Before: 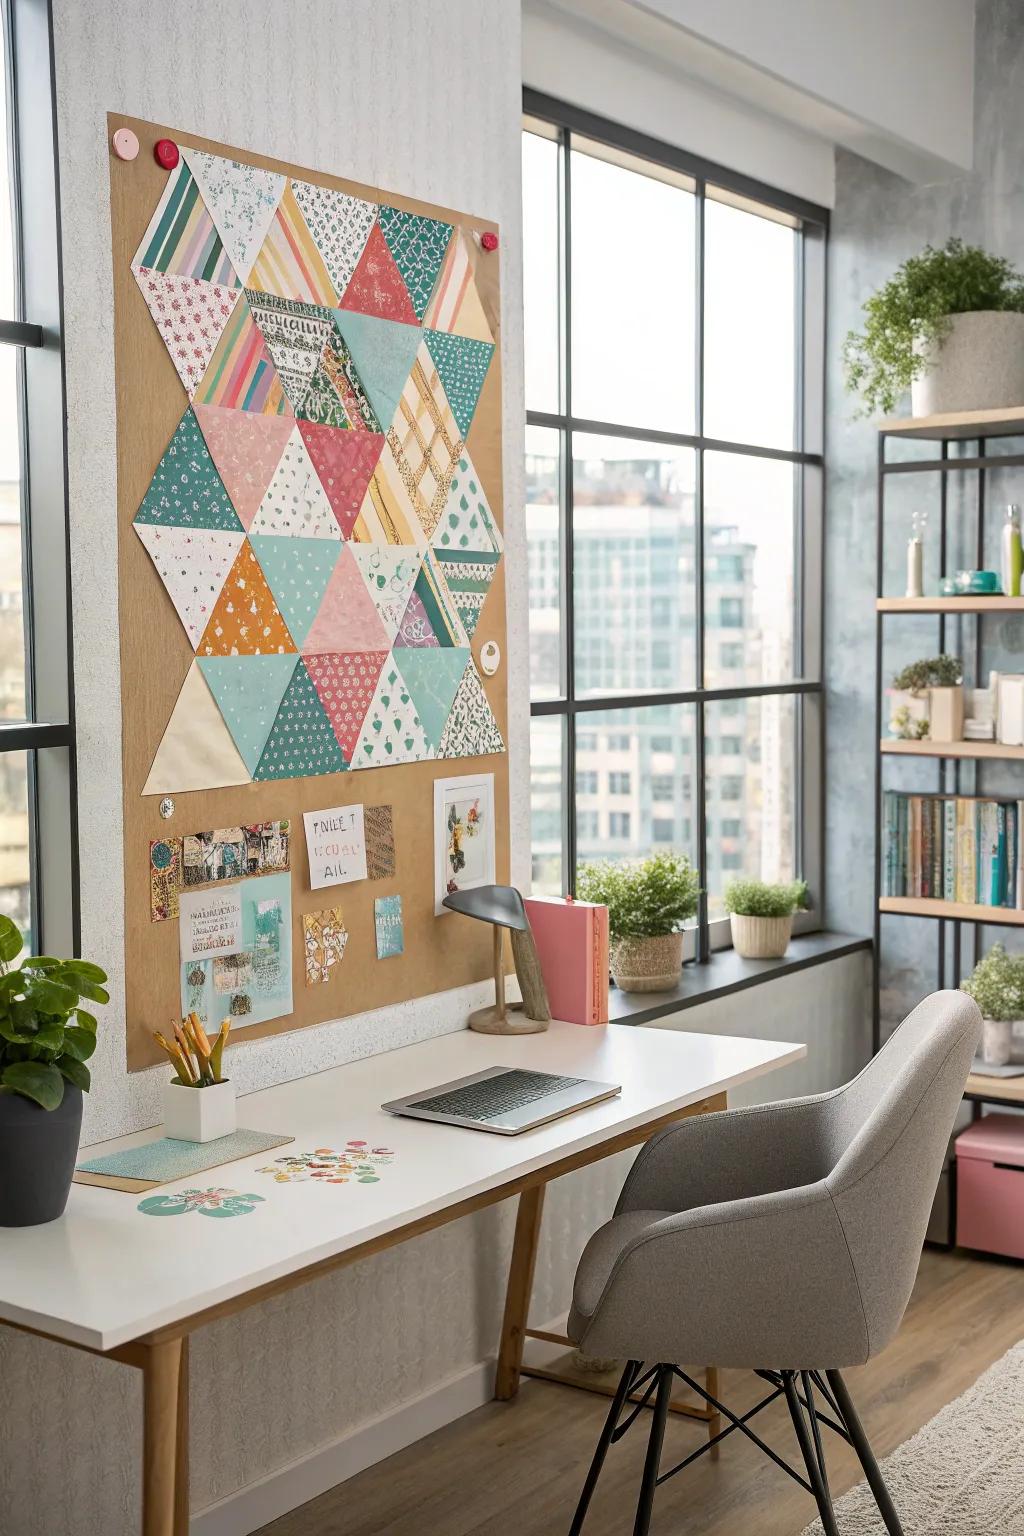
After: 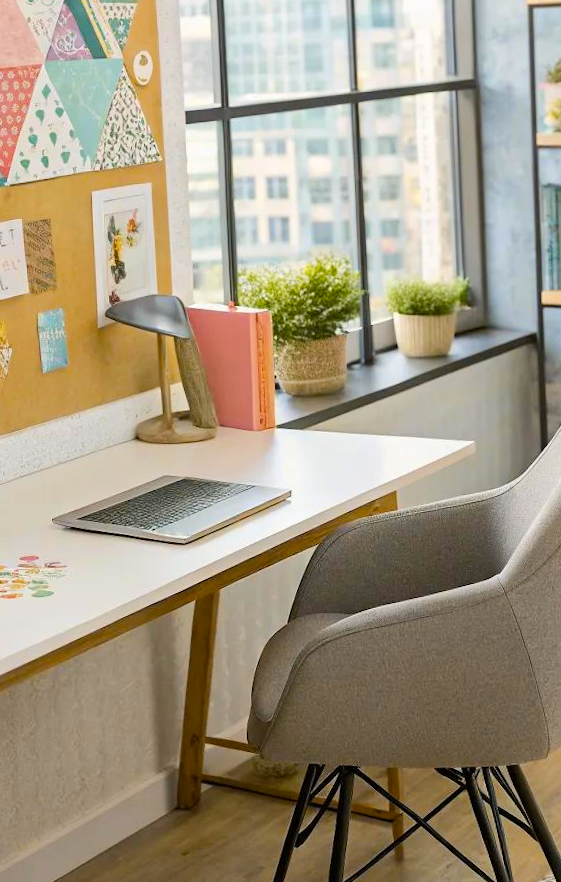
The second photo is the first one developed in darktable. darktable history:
color contrast: green-magenta contrast 0.8, blue-yellow contrast 1.1, unbound 0
base curve: curves: ch0 [(0, 0) (0.472, 0.508) (1, 1)]
crop: left 34.479%, top 38.822%, right 13.718%, bottom 5.172%
rotate and perspective: rotation -2.29°, automatic cropping off
color balance rgb: perceptual saturation grading › global saturation 25%, perceptual brilliance grading › mid-tones 10%, perceptual brilliance grading › shadows 15%, global vibrance 20%
